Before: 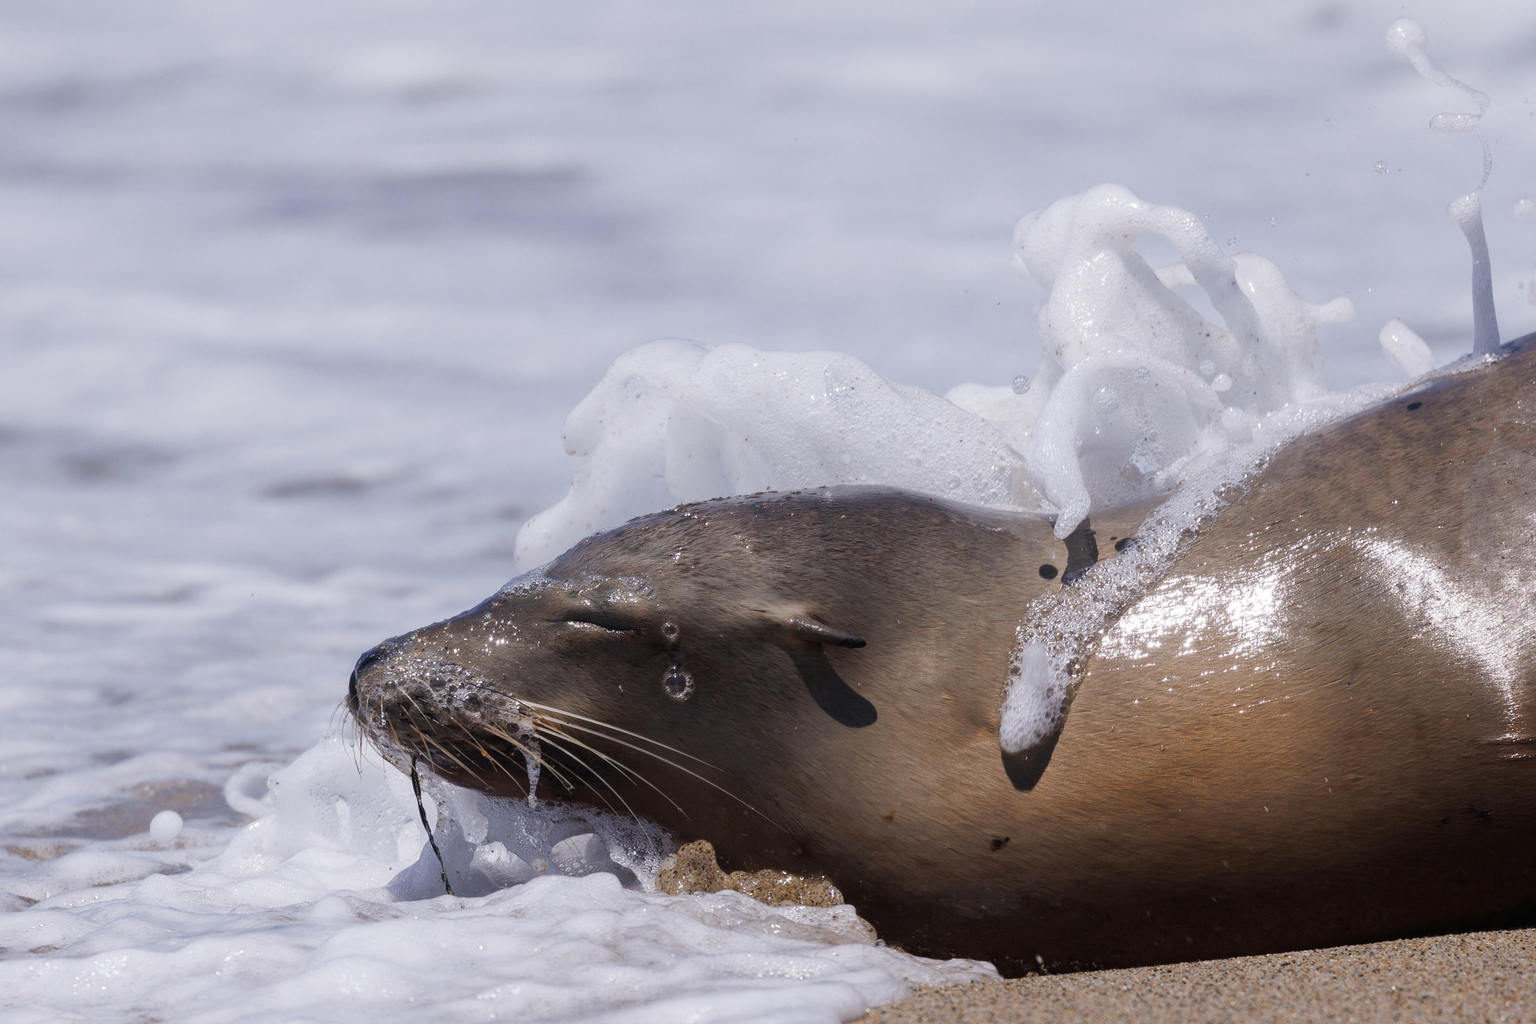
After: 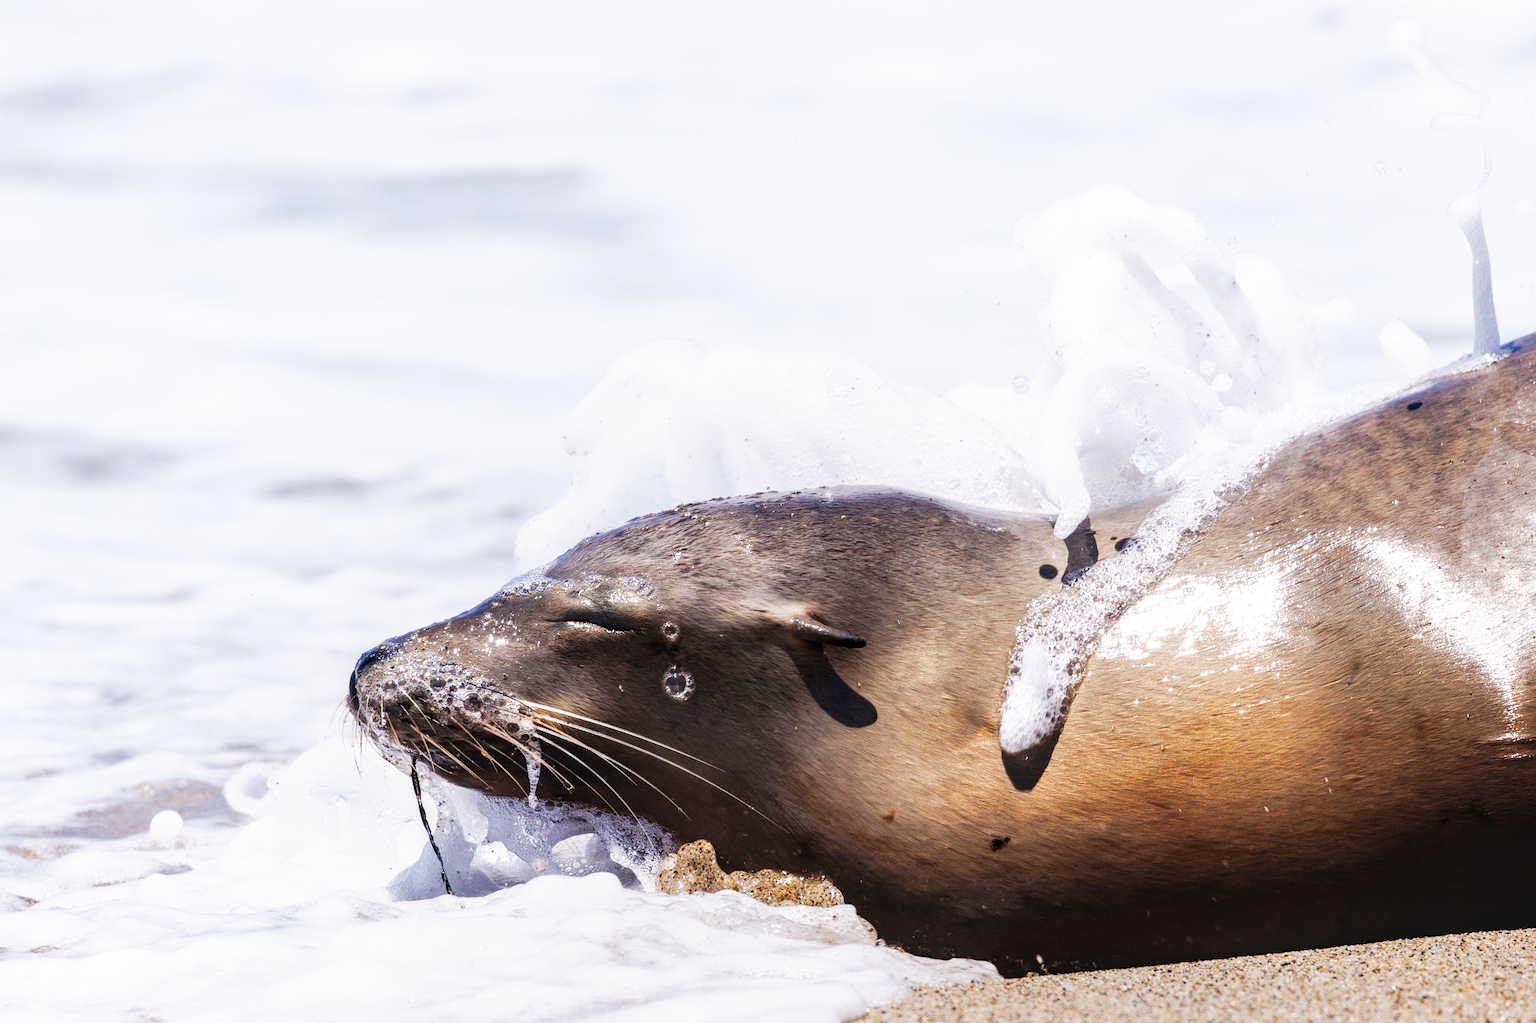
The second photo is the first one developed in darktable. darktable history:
local contrast: on, module defaults
base curve: curves: ch0 [(0, 0) (0.007, 0.004) (0.027, 0.03) (0.046, 0.07) (0.207, 0.54) (0.442, 0.872) (0.673, 0.972) (1, 1)], preserve colors none
